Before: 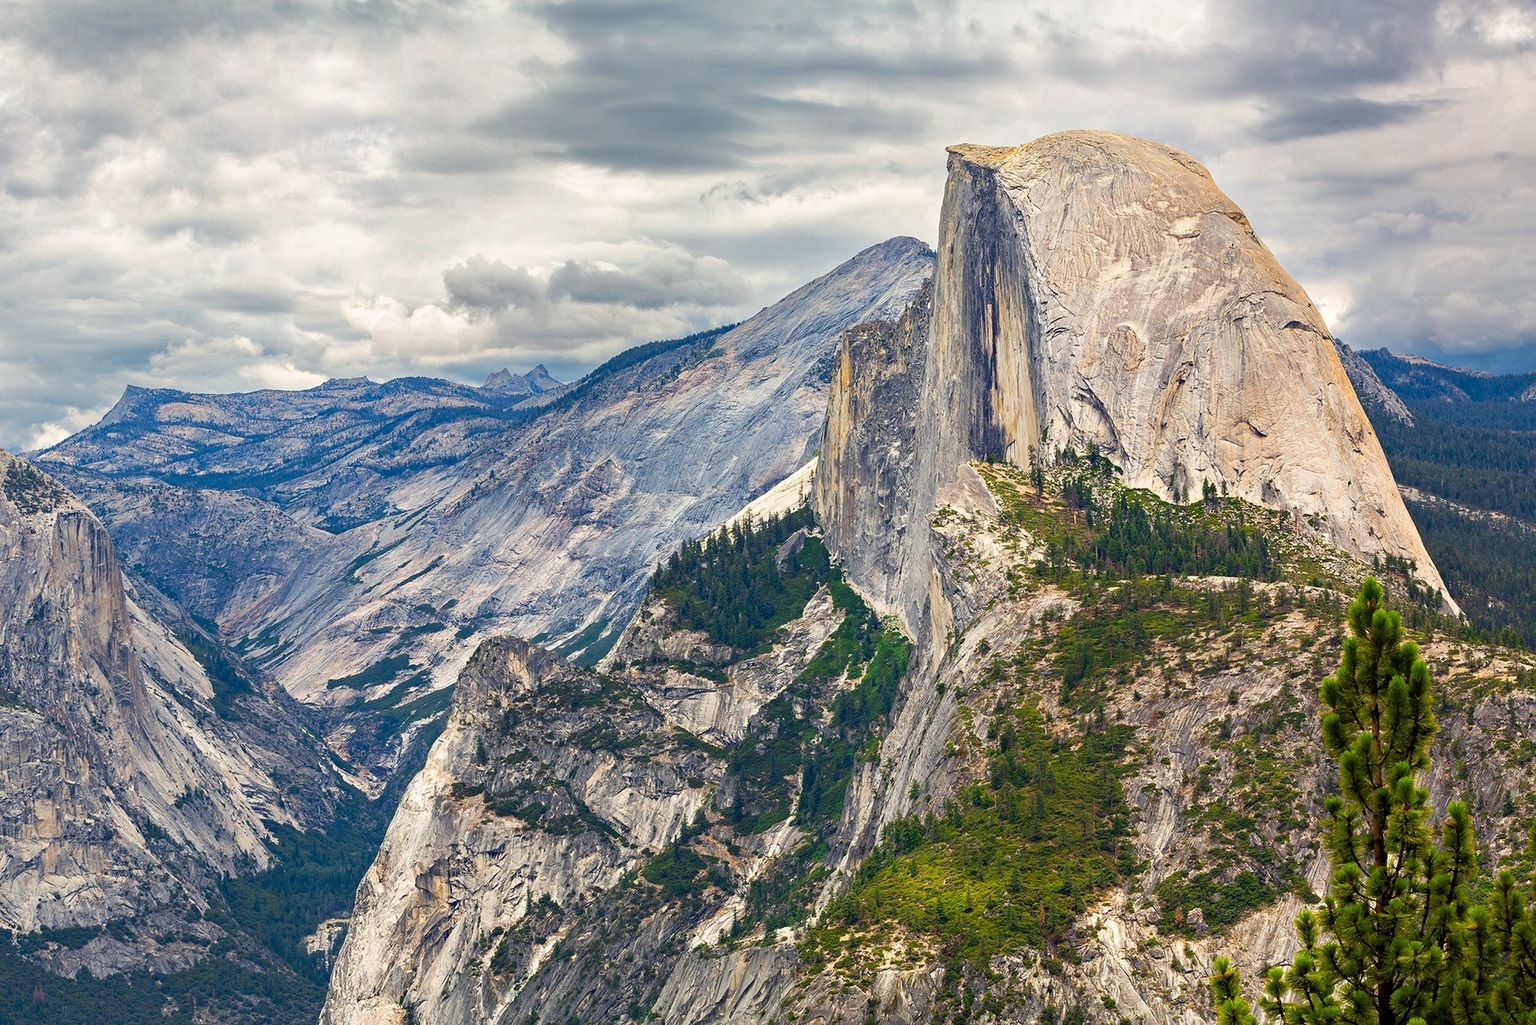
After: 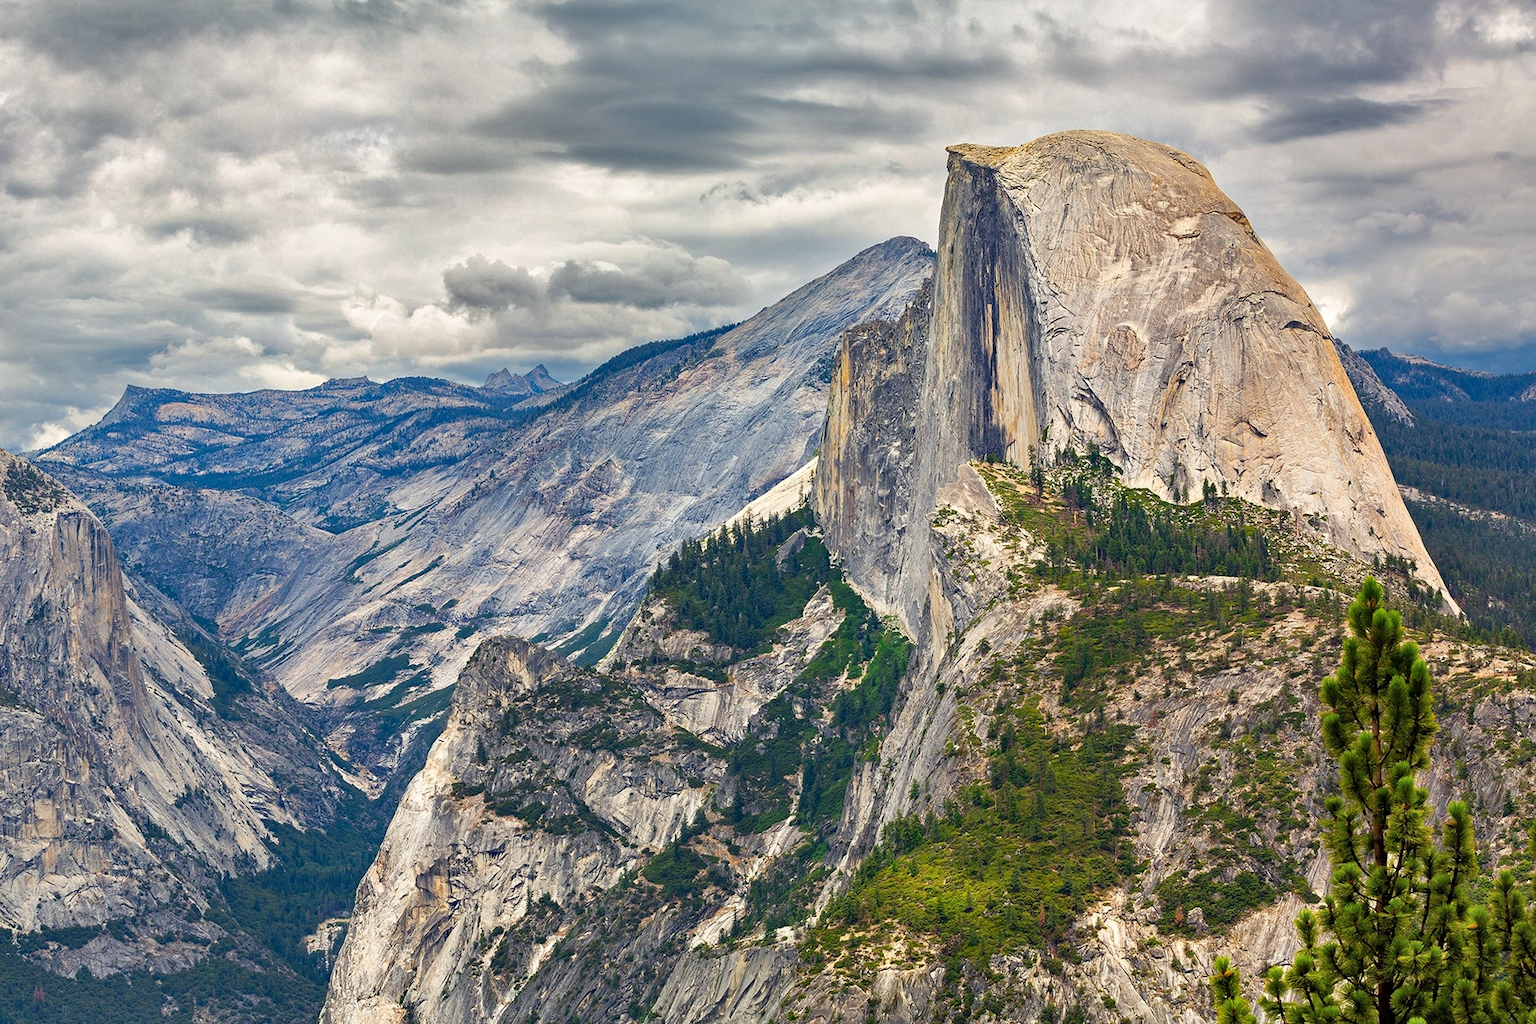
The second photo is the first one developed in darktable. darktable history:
shadows and highlights: shadows 52.48, soften with gaussian
